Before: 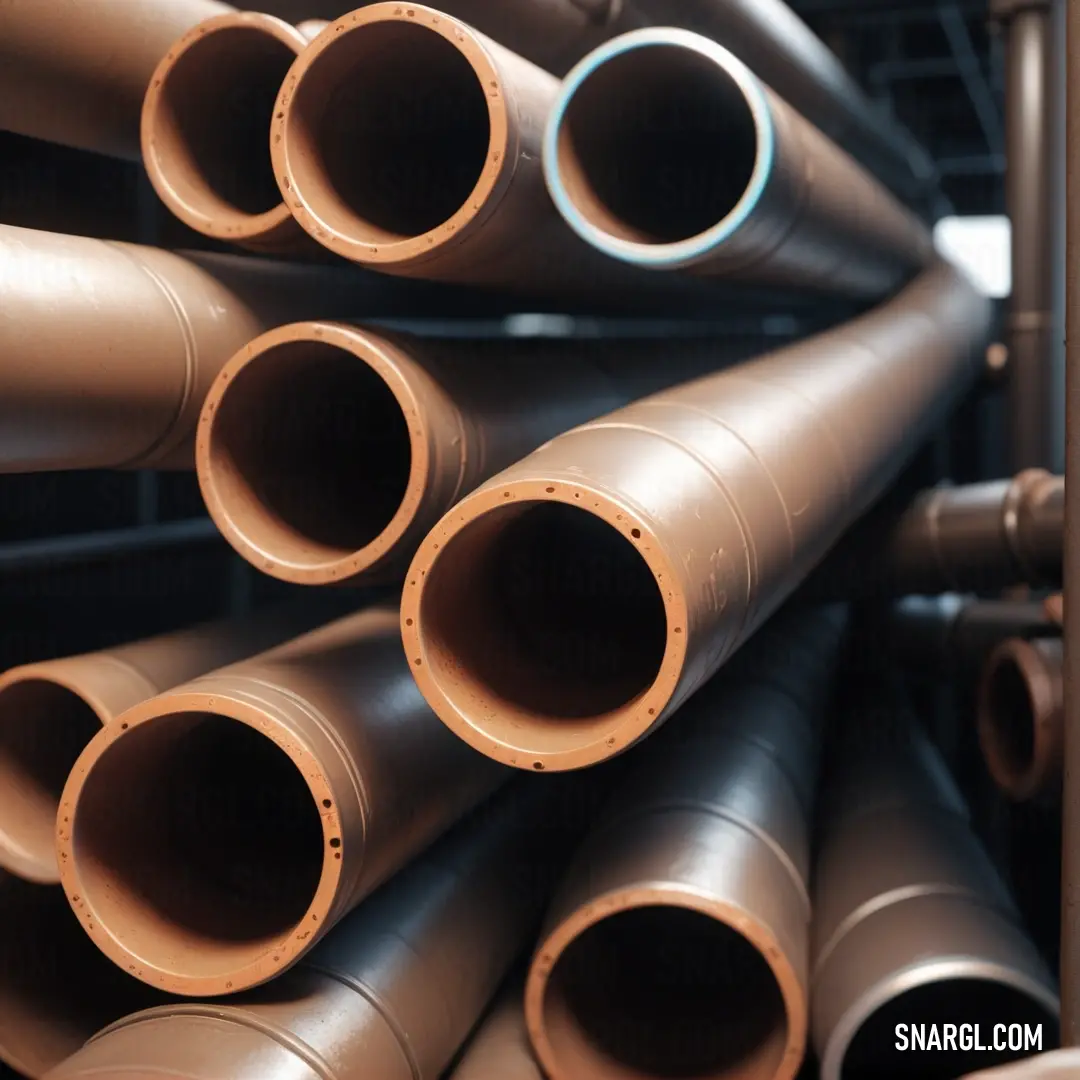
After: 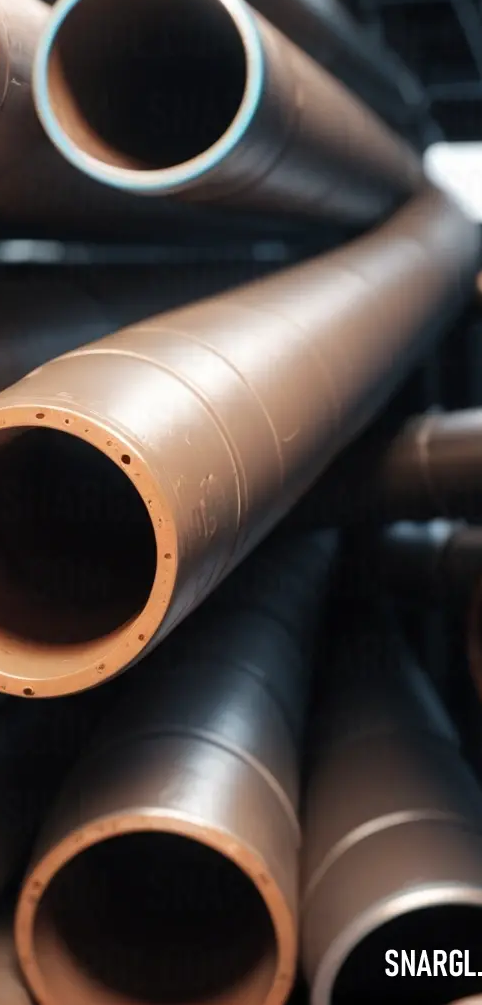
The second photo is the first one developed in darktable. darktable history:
crop: left 47.256%, top 6.913%, right 8.059%
